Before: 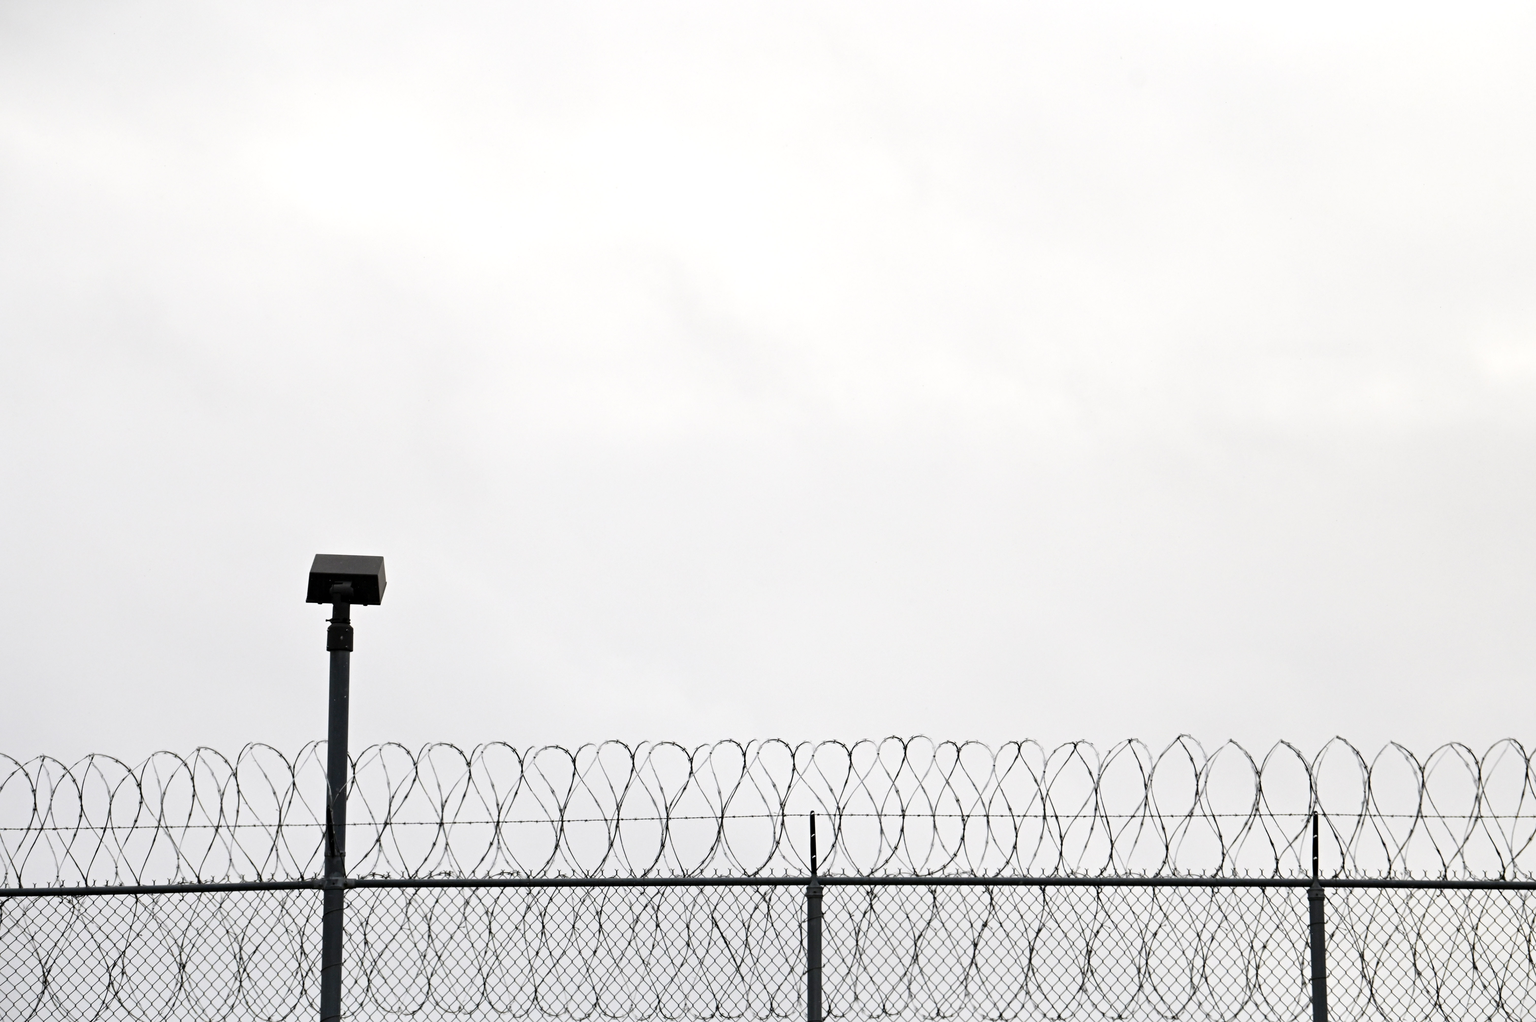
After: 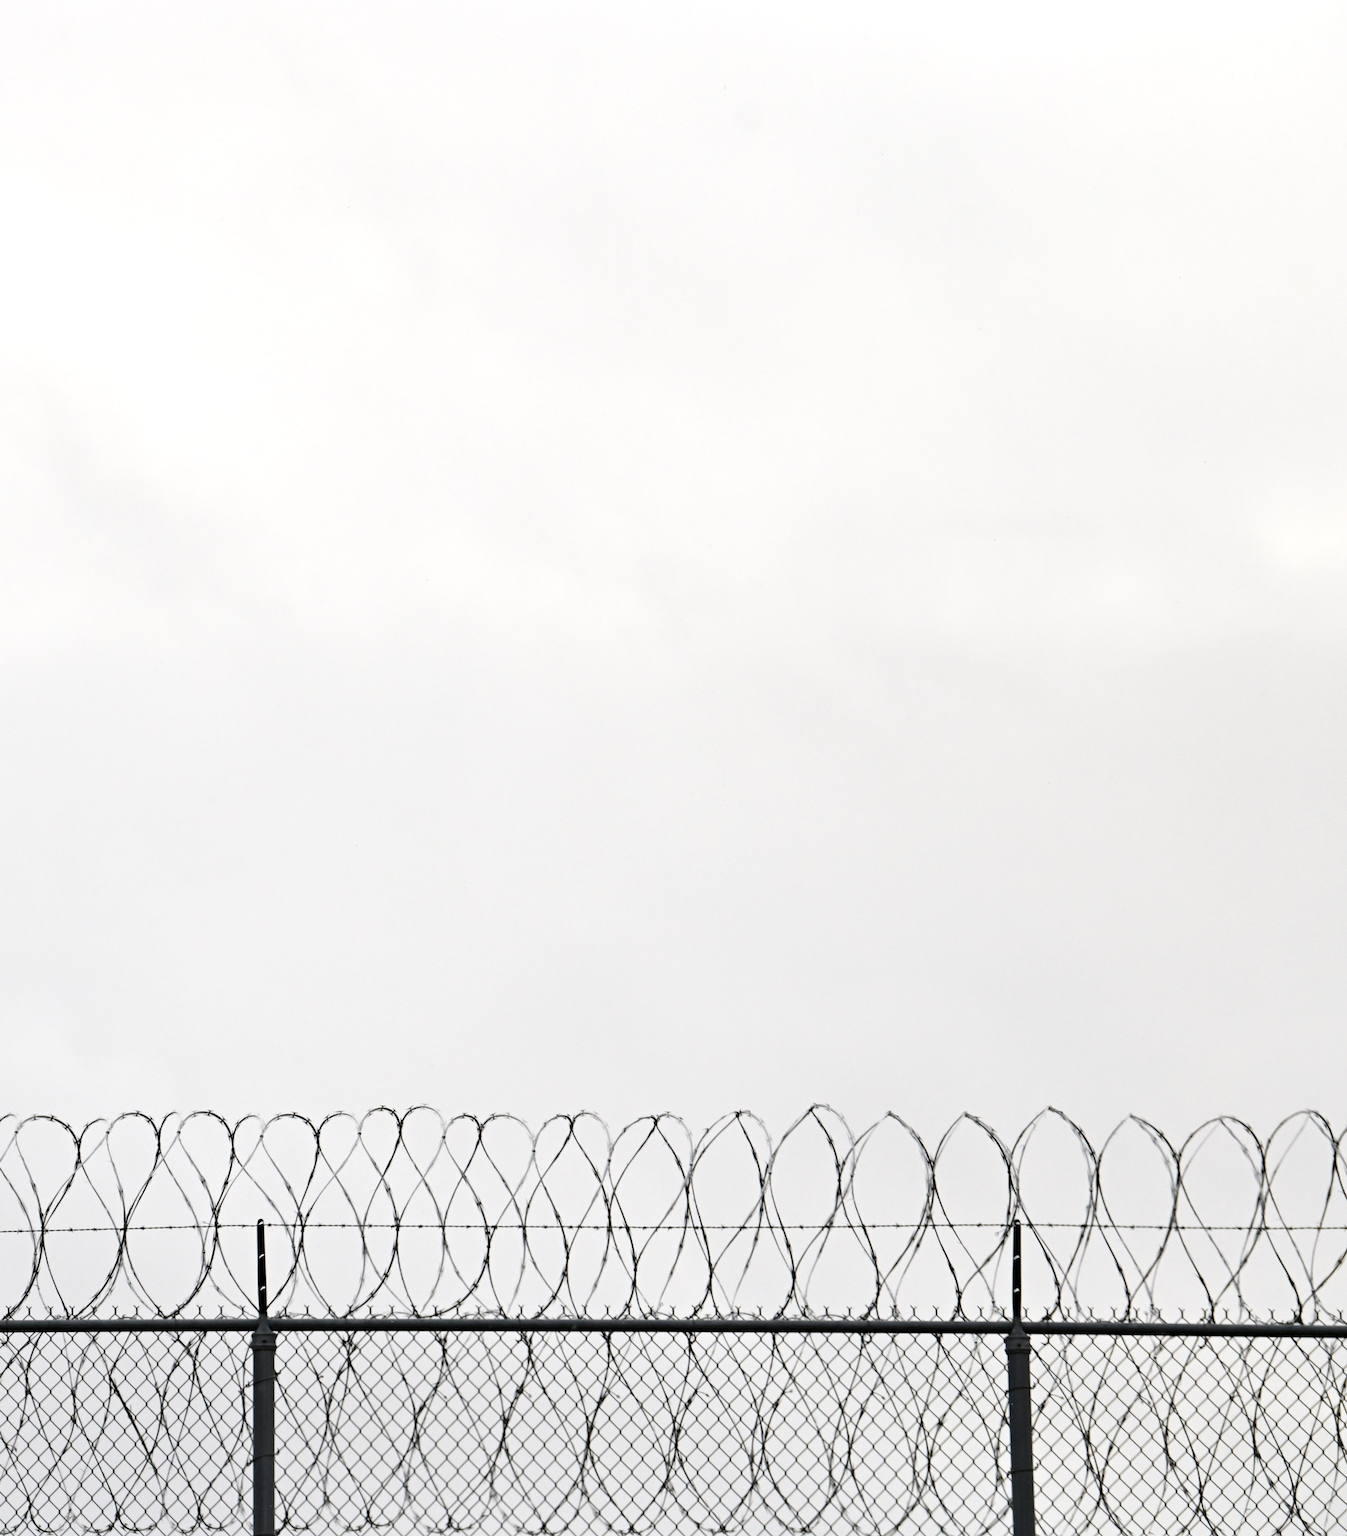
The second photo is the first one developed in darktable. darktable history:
crop: left 41.629%
